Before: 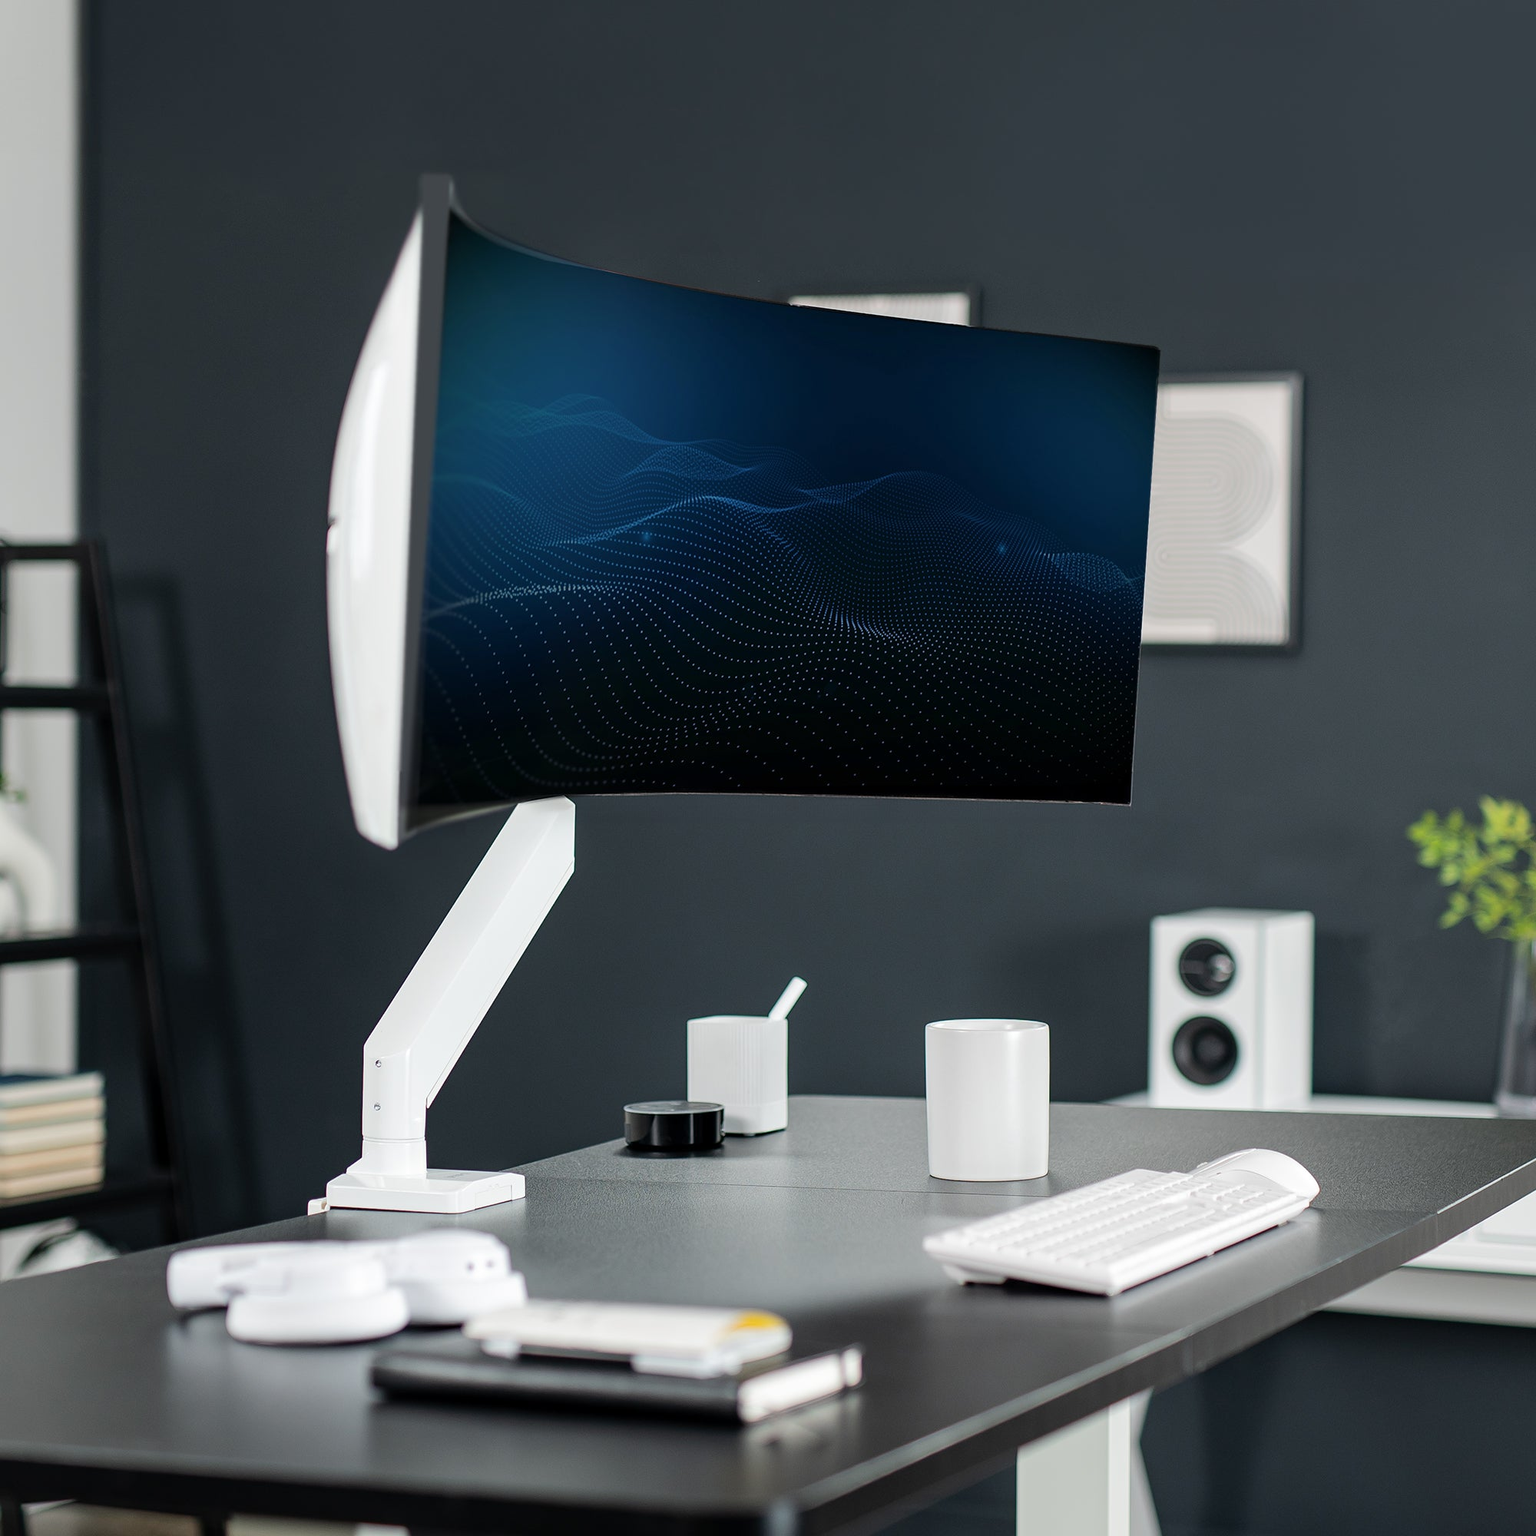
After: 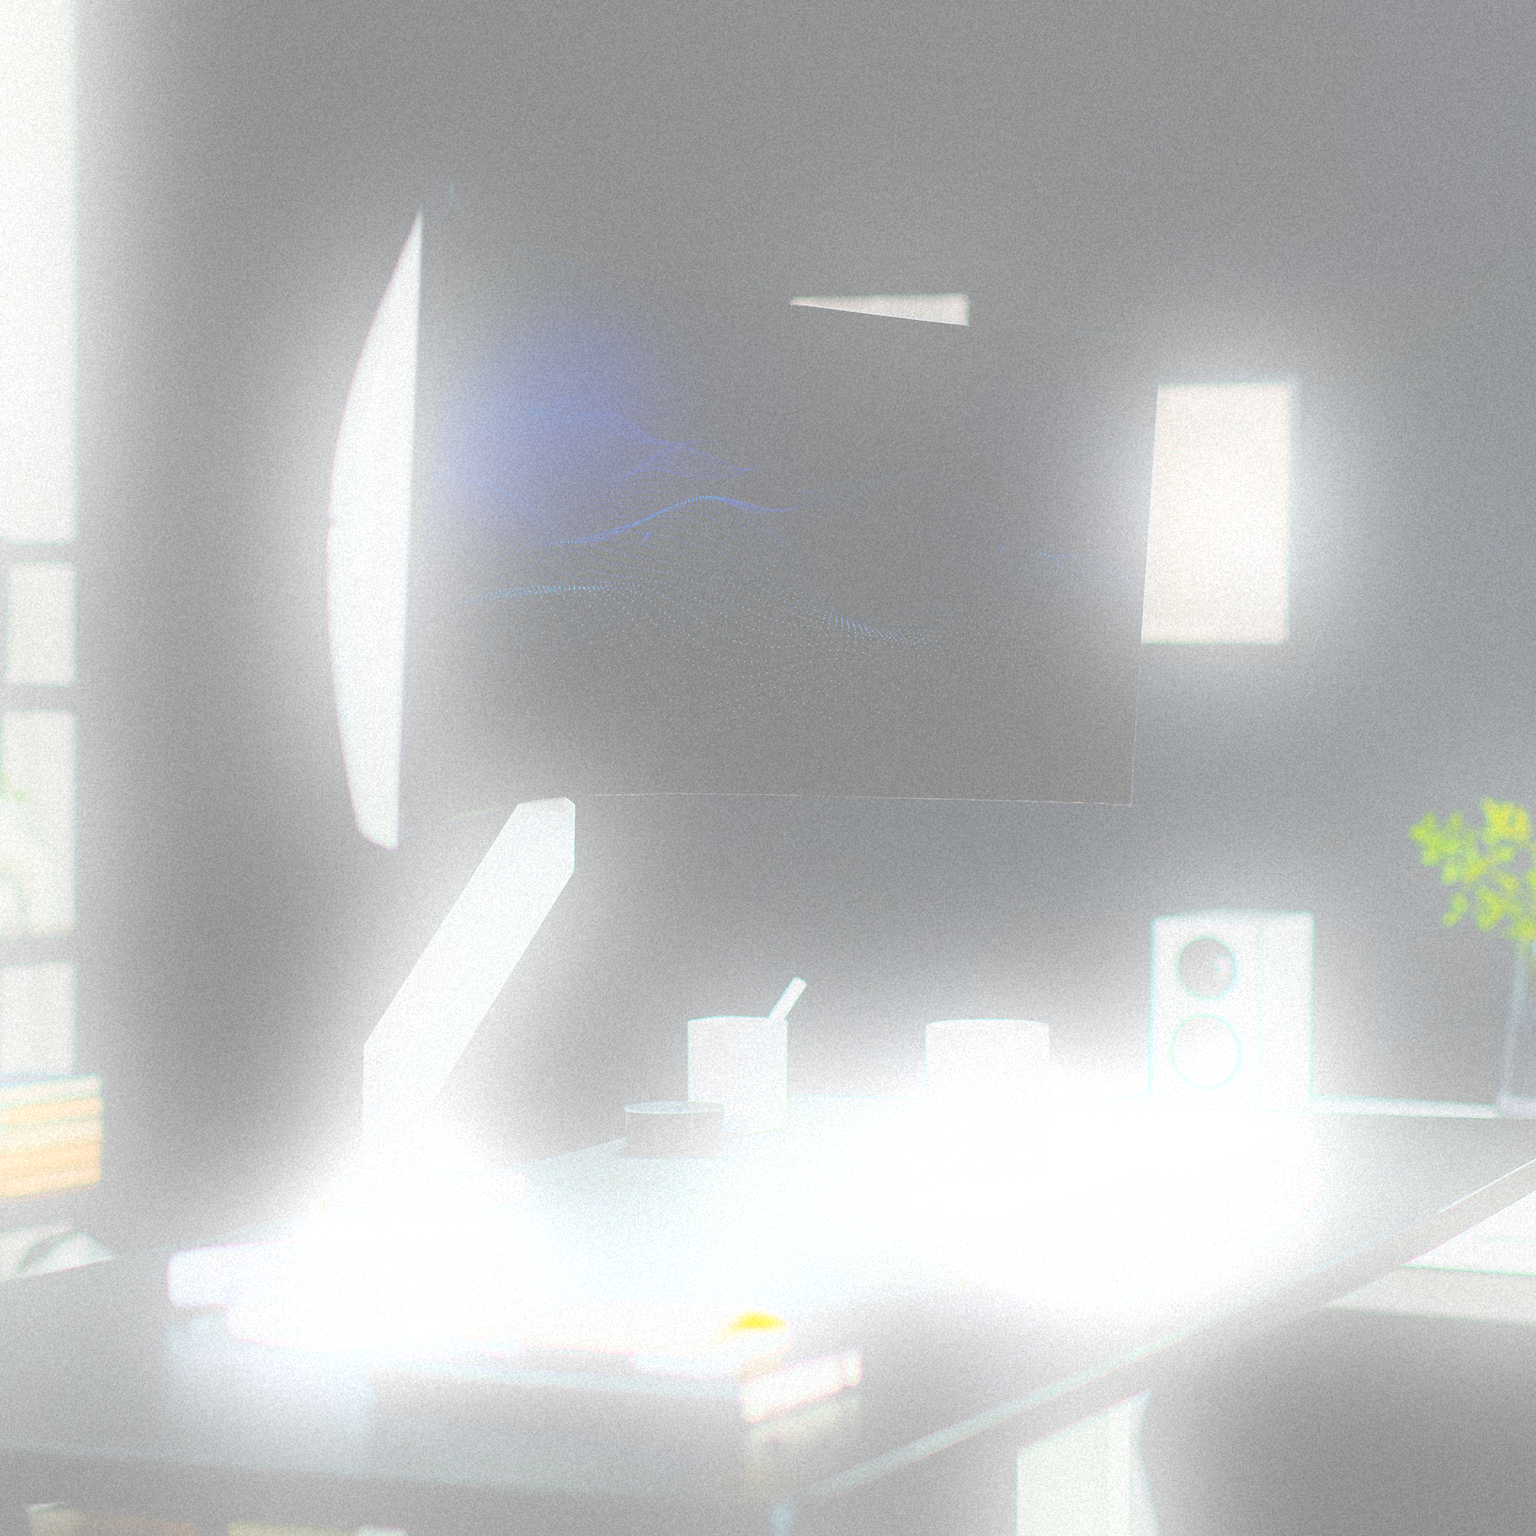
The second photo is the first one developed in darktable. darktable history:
contrast brightness saturation: contrast -0.15, brightness 0.05, saturation -0.12
bloom: size 25%, threshold 5%, strength 90%
base curve: curves: ch0 [(0, 0.02) (0.083, 0.036) (1, 1)], preserve colors none
grain: mid-tones bias 0%
